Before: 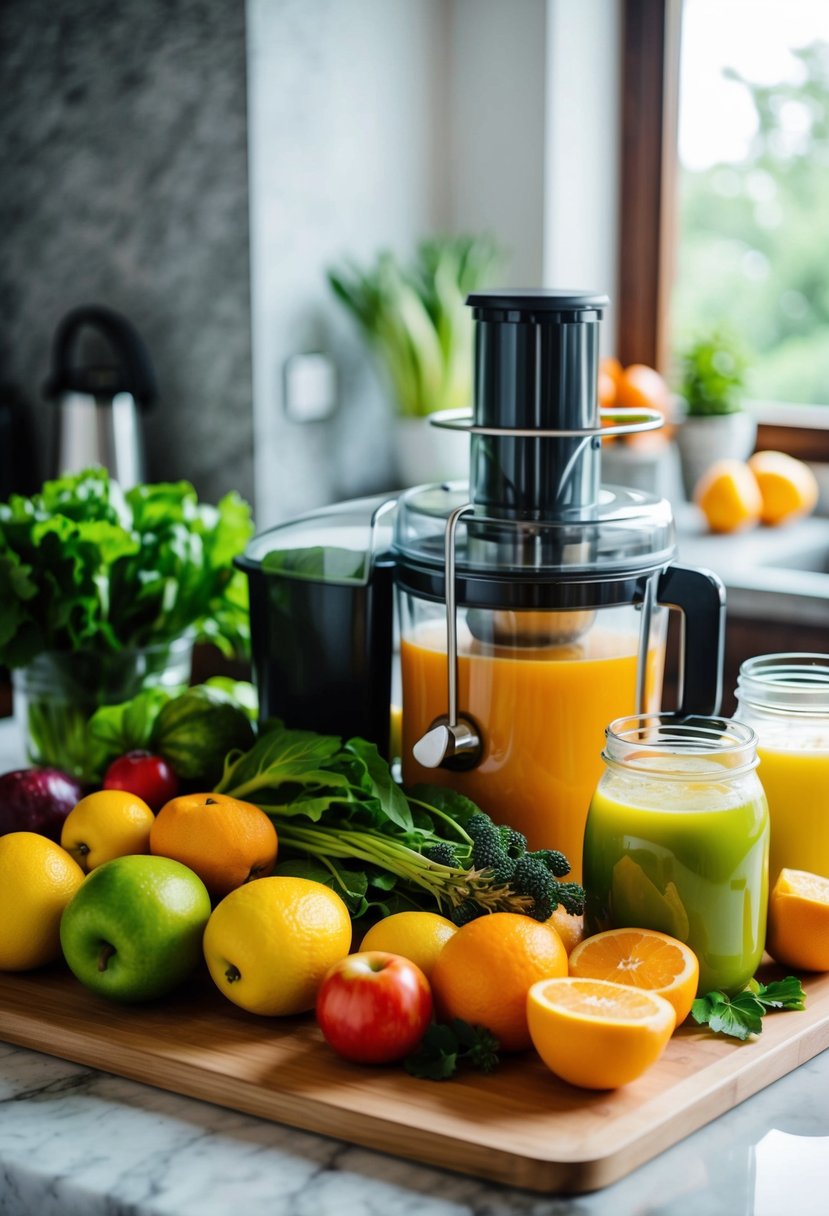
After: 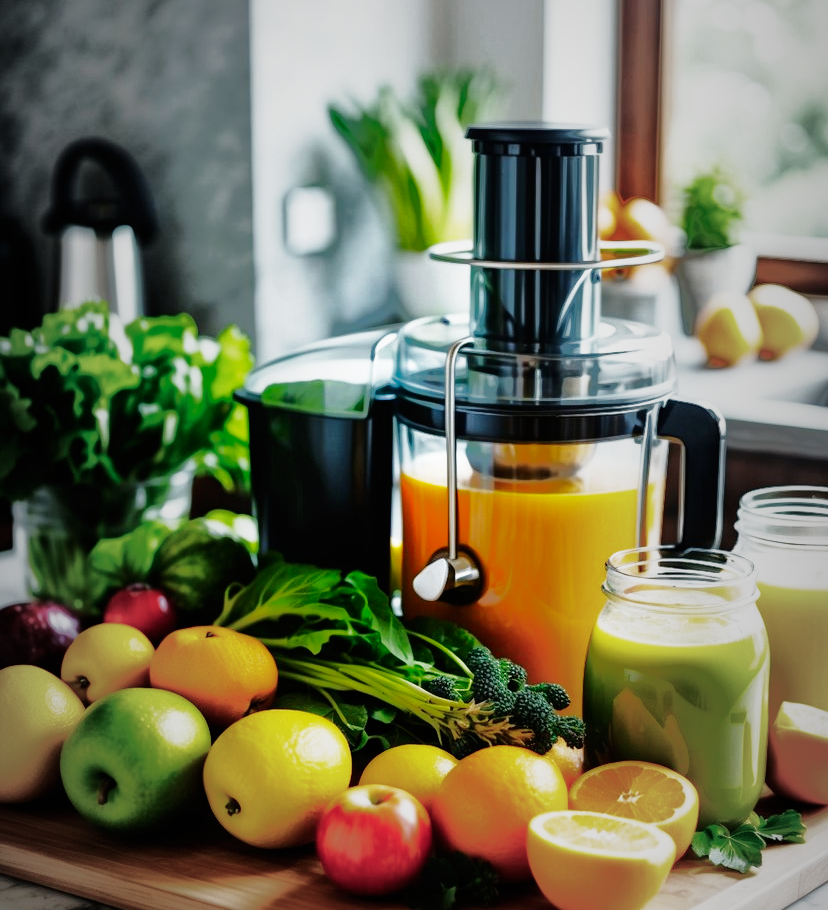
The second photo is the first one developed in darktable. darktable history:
crop: top 13.773%, bottom 11.065%
shadows and highlights: shadows -19.69, highlights -73.29
vignetting: fall-off start 18.02%, fall-off radius 137.79%, width/height ratio 0.616, shape 0.585, unbound false
base curve: curves: ch0 [(0, 0) (0.007, 0.004) (0.027, 0.03) (0.046, 0.07) (0.207, 0.54) (0.442, 0.872) (0.673, 0.972) (1, 1)], preserve colors none
